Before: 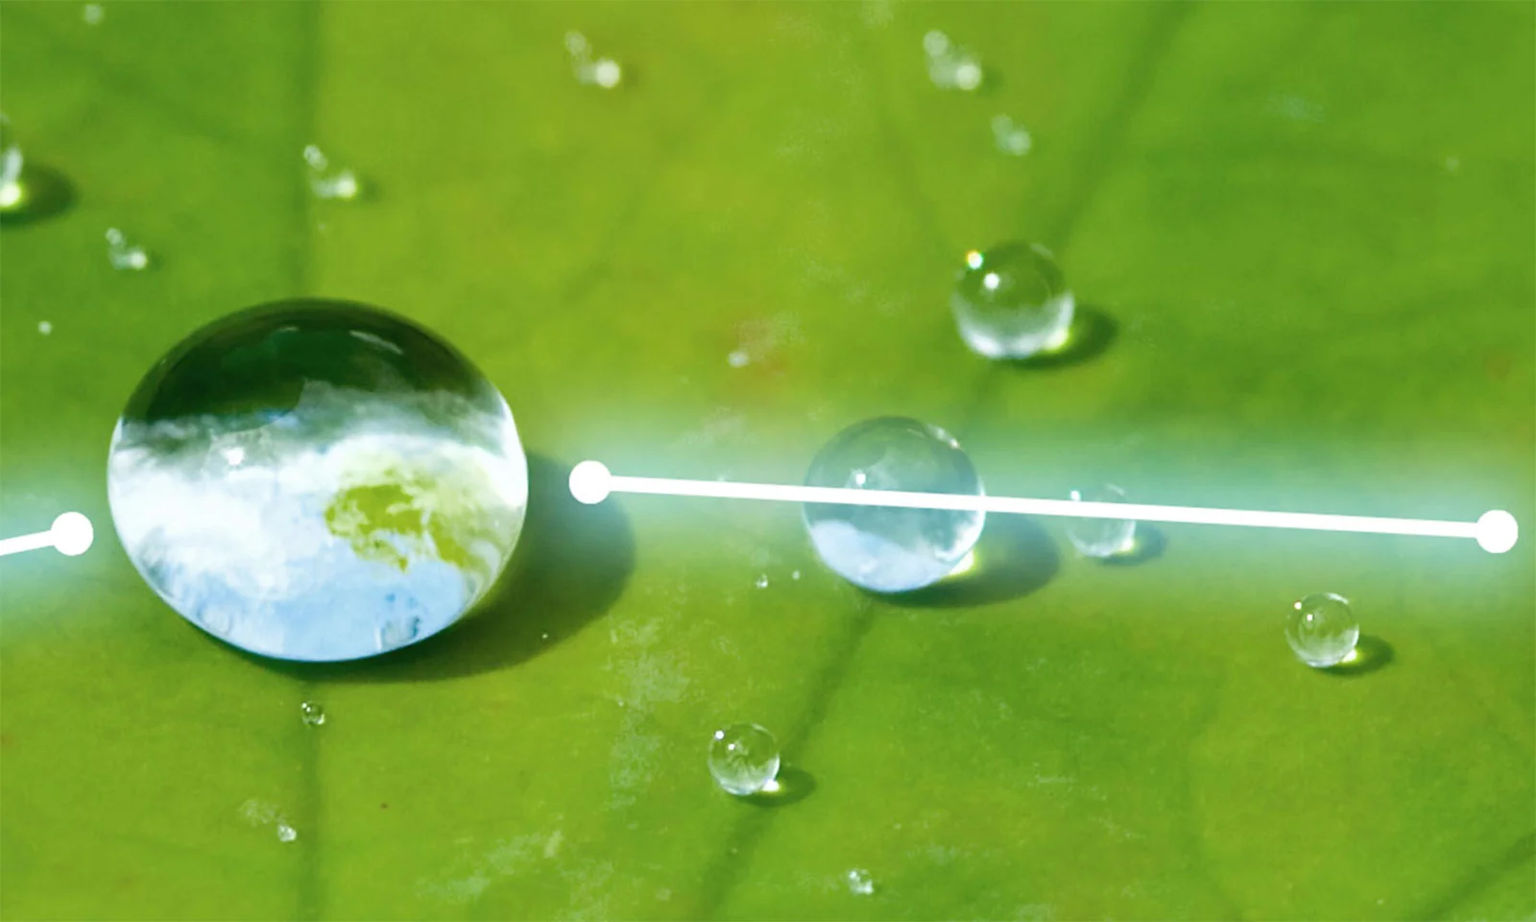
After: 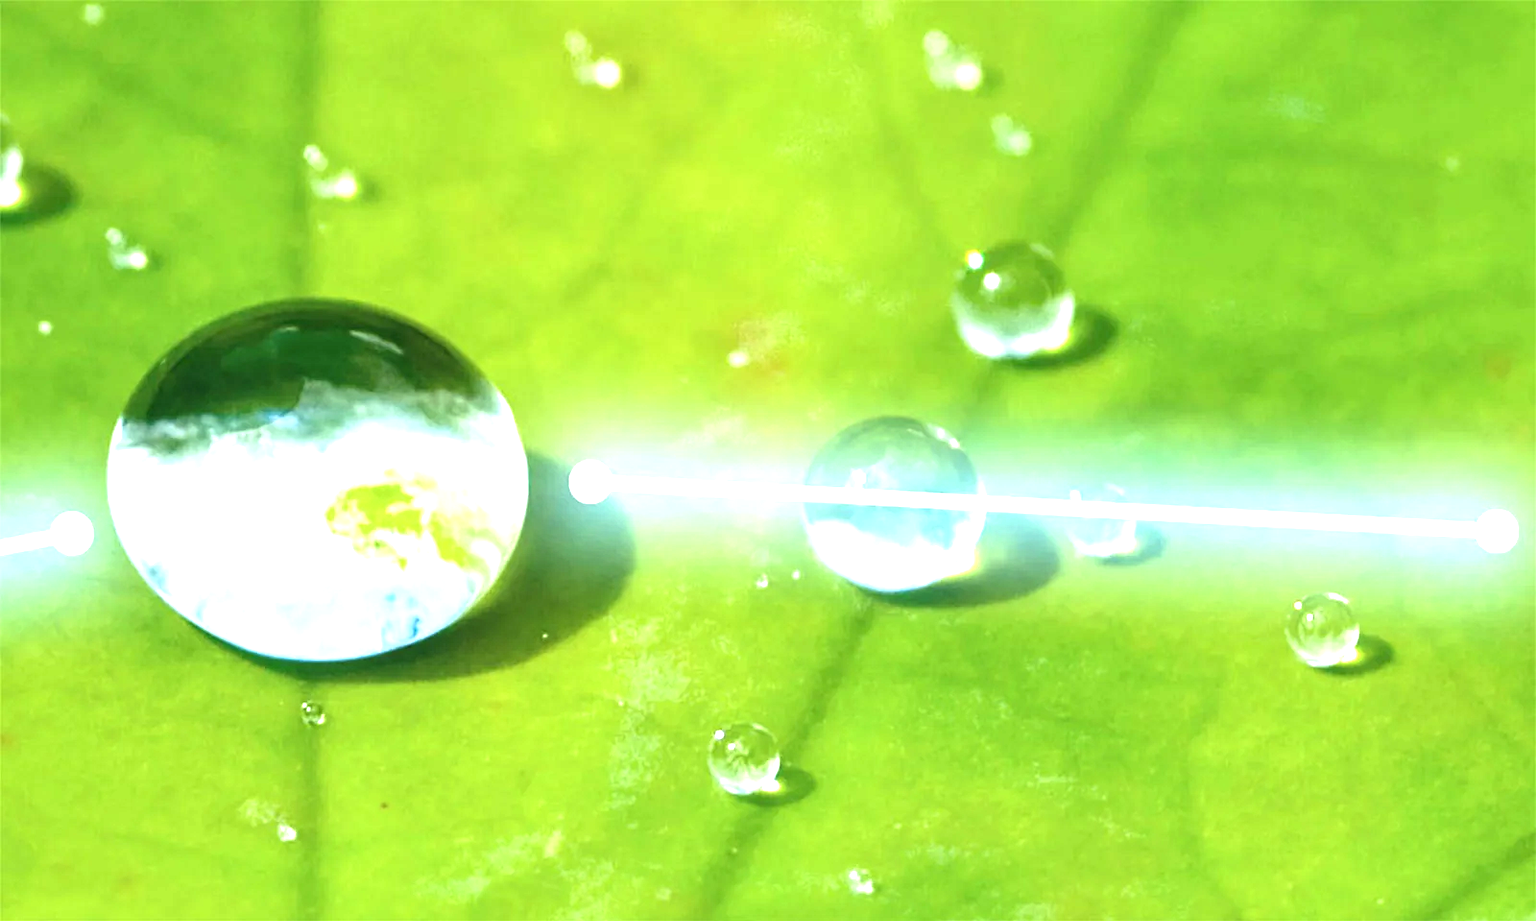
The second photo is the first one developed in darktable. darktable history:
local contrast: on, module defaults
exposure: black level correction 0, exposure 1.2 EV, compensate highlight preservation false
